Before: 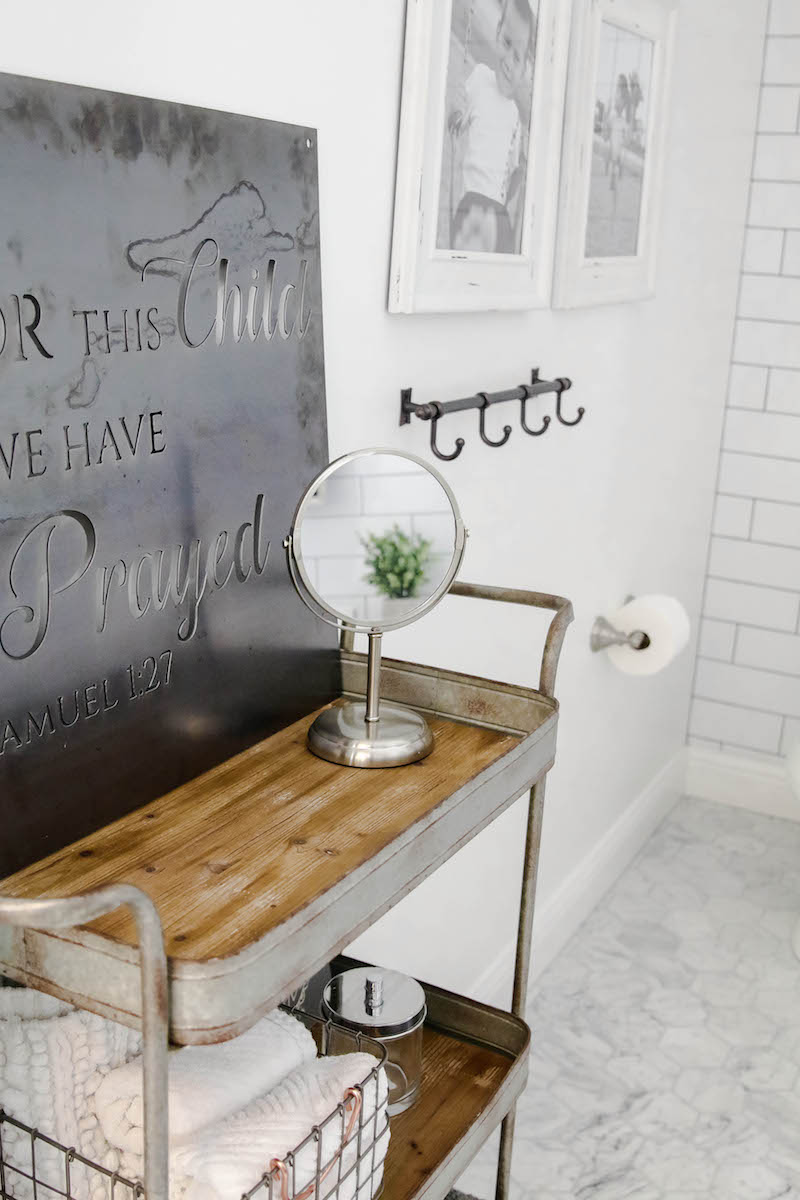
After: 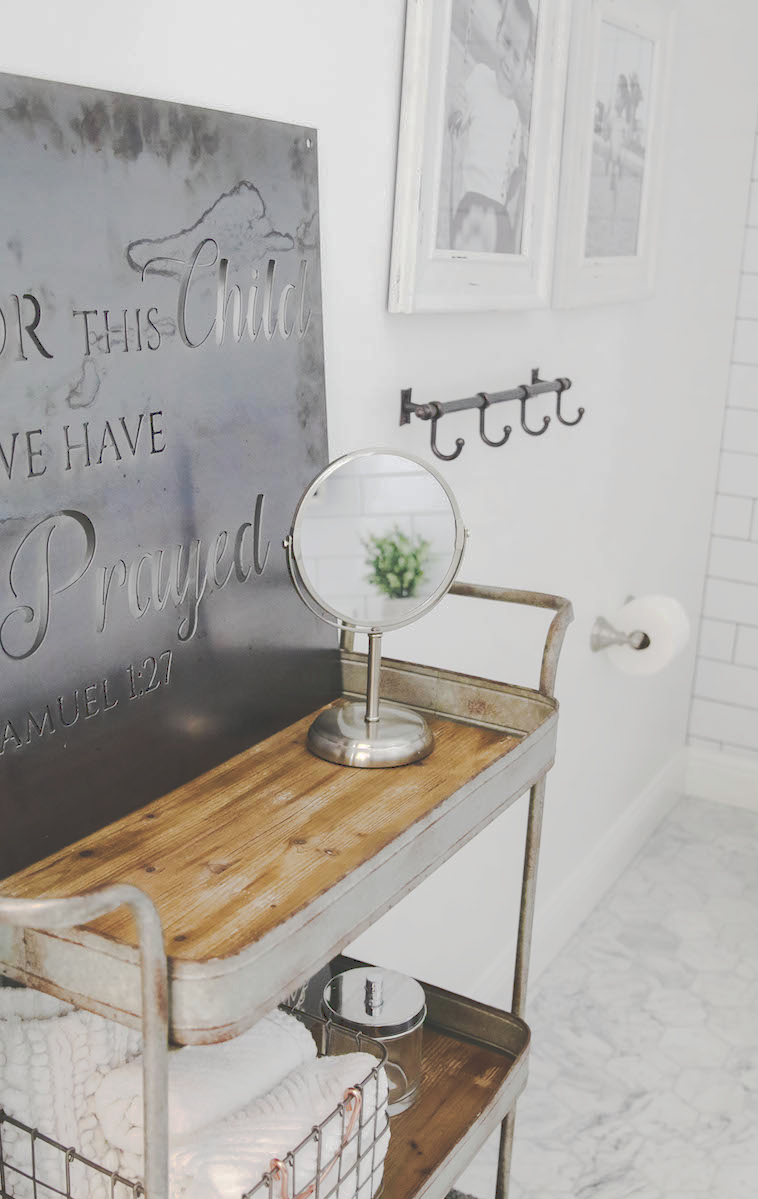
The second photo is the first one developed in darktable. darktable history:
base curve: exposure shift 0, preserve colors none
tone curve: curves: ch0 [(0, 0) (0.003, 0.217) (0.011, 0.217) (0.025, 0.229) (0.044, 0.243) (0.069, 0.253) (0.1, 0.265) (0.136, 0.281) (0.177, 0.305) (0.224, 0.331) (0.277, 0.369) (0.335, 0.415) (0.399, 0.472) (0.468, 0.543) (0.543, 0.609) (0.623, 0.676) (0.709, 0.734) (0.801, 0.798) (0.898, 0.849) (1, 1)], preserve colors none
crop and rotate: right 5.167%
